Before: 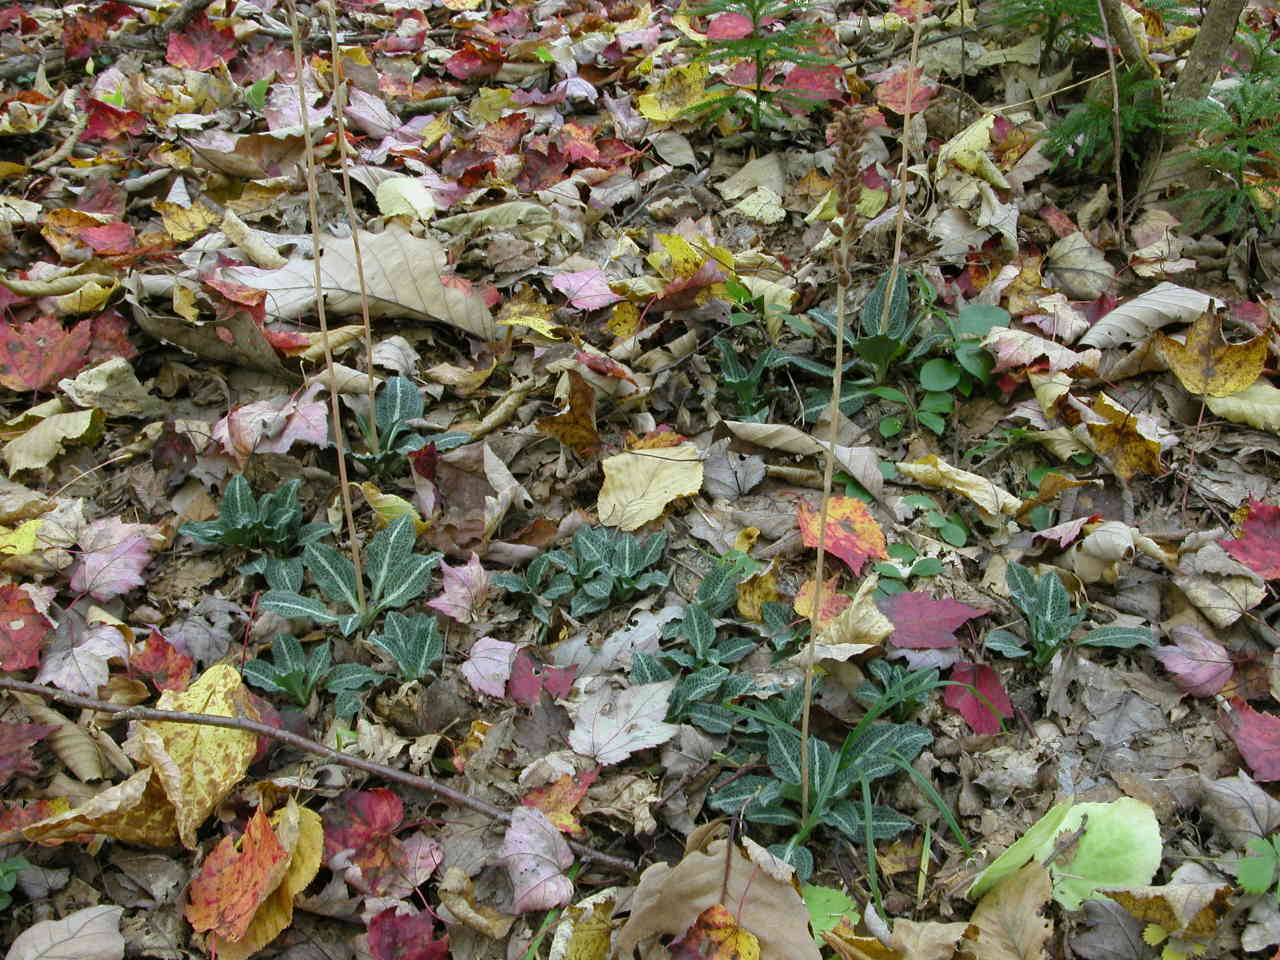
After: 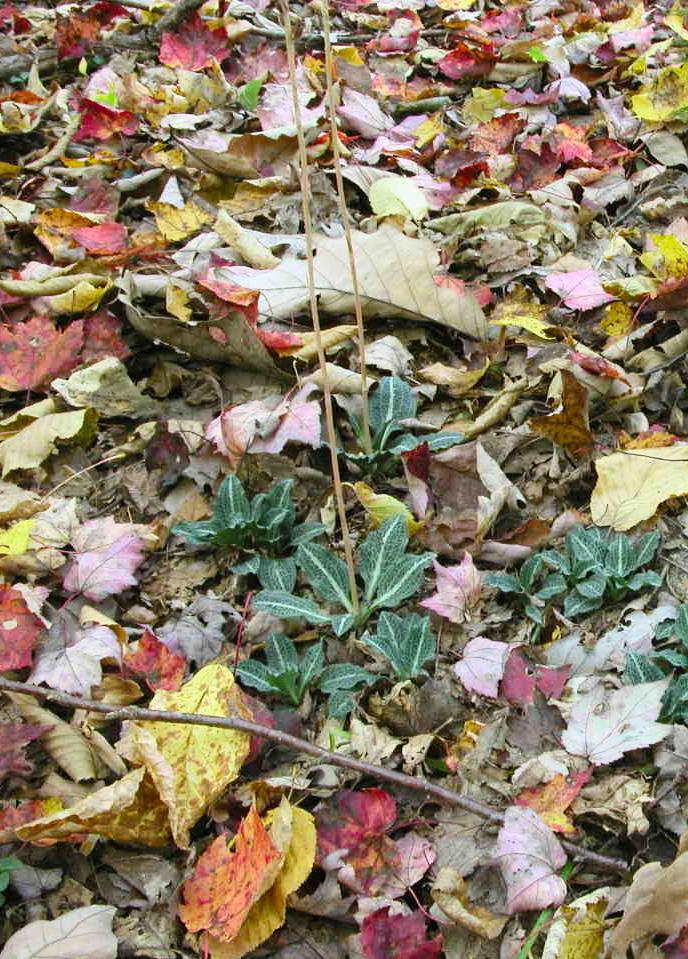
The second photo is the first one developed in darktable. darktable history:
crop: left 0.587%, right 45.588%, bottom 0.086%
exposure: compensate highlight preservation false
contrast brightness saturation: contrast 0.2, brightness 0.16, saturation 0.22
